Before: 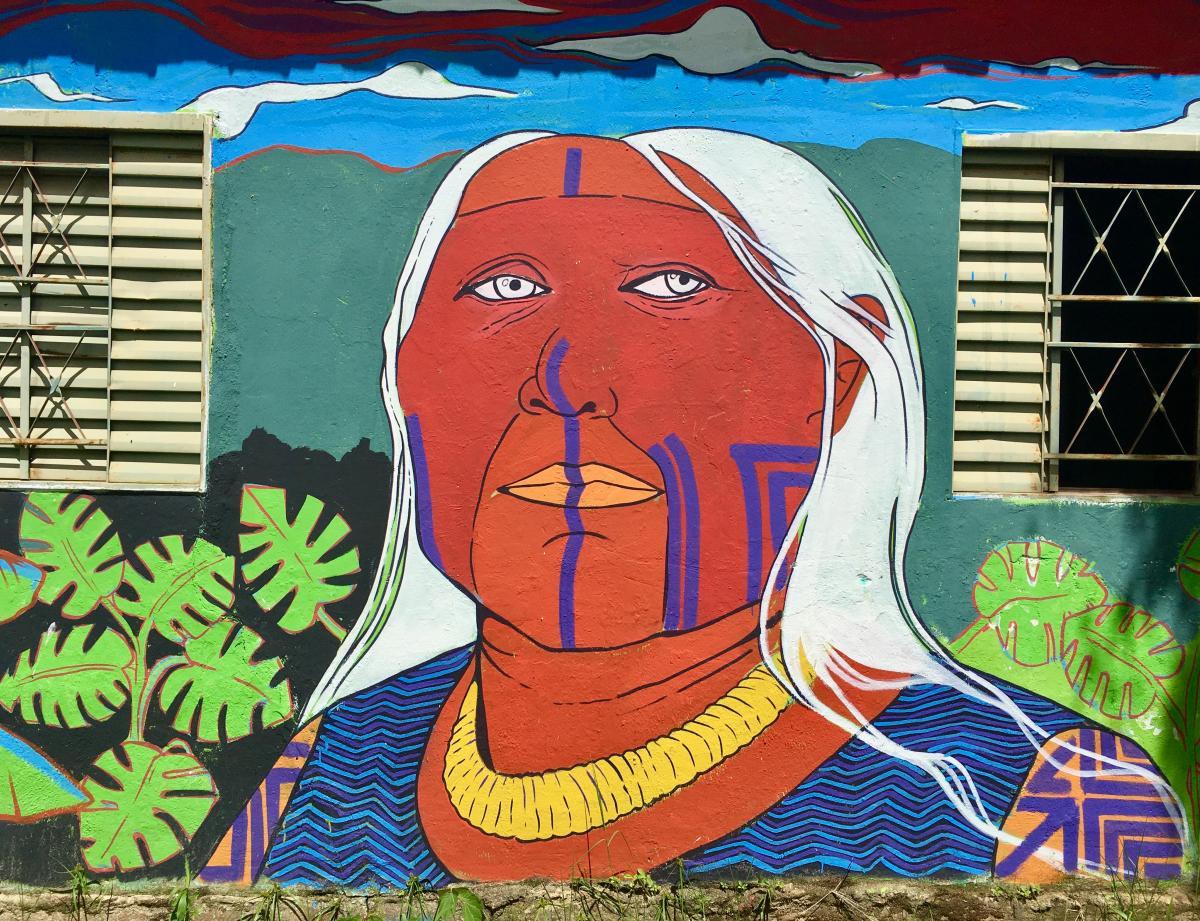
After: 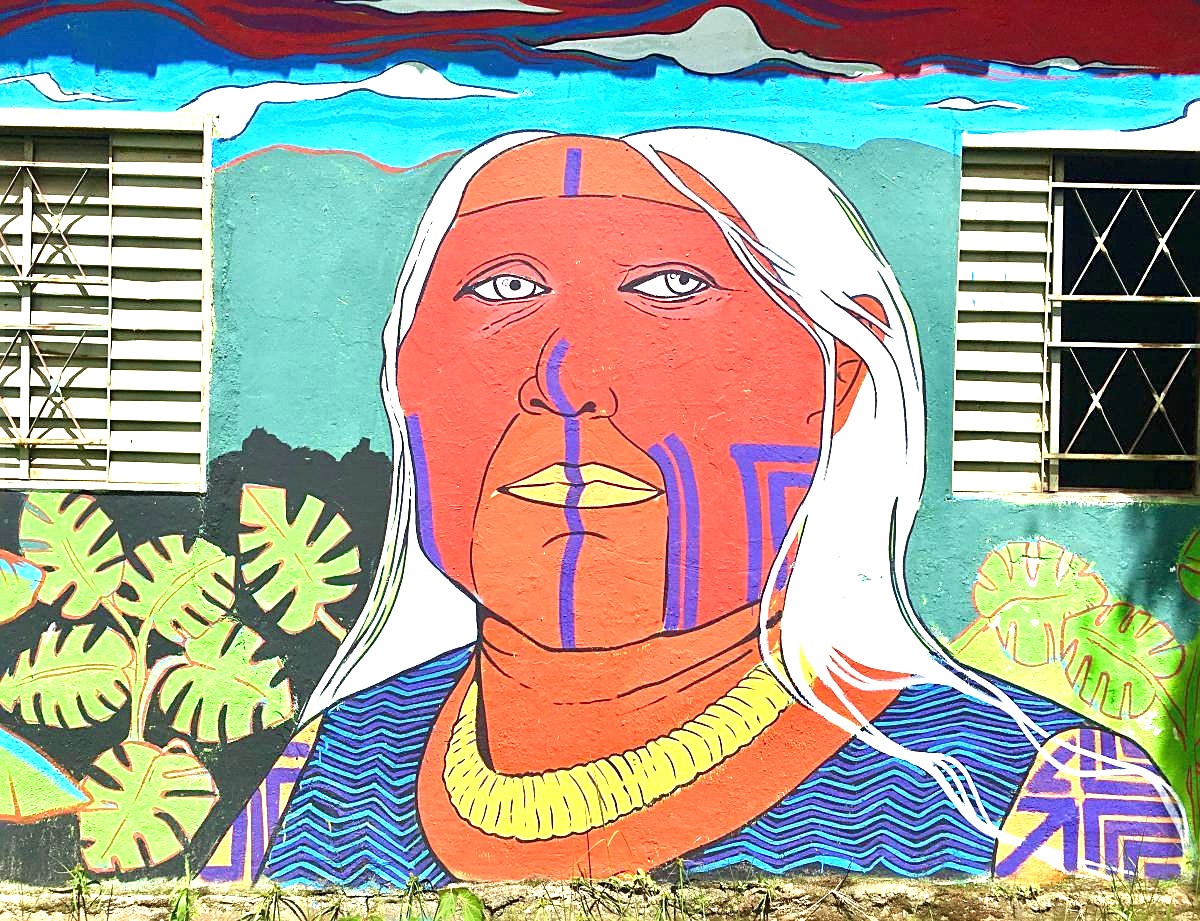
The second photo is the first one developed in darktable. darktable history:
sharpen: on, module defaults
exposure: black level correction 0, exposure 1.464 EV, compensate highlight preservation false
